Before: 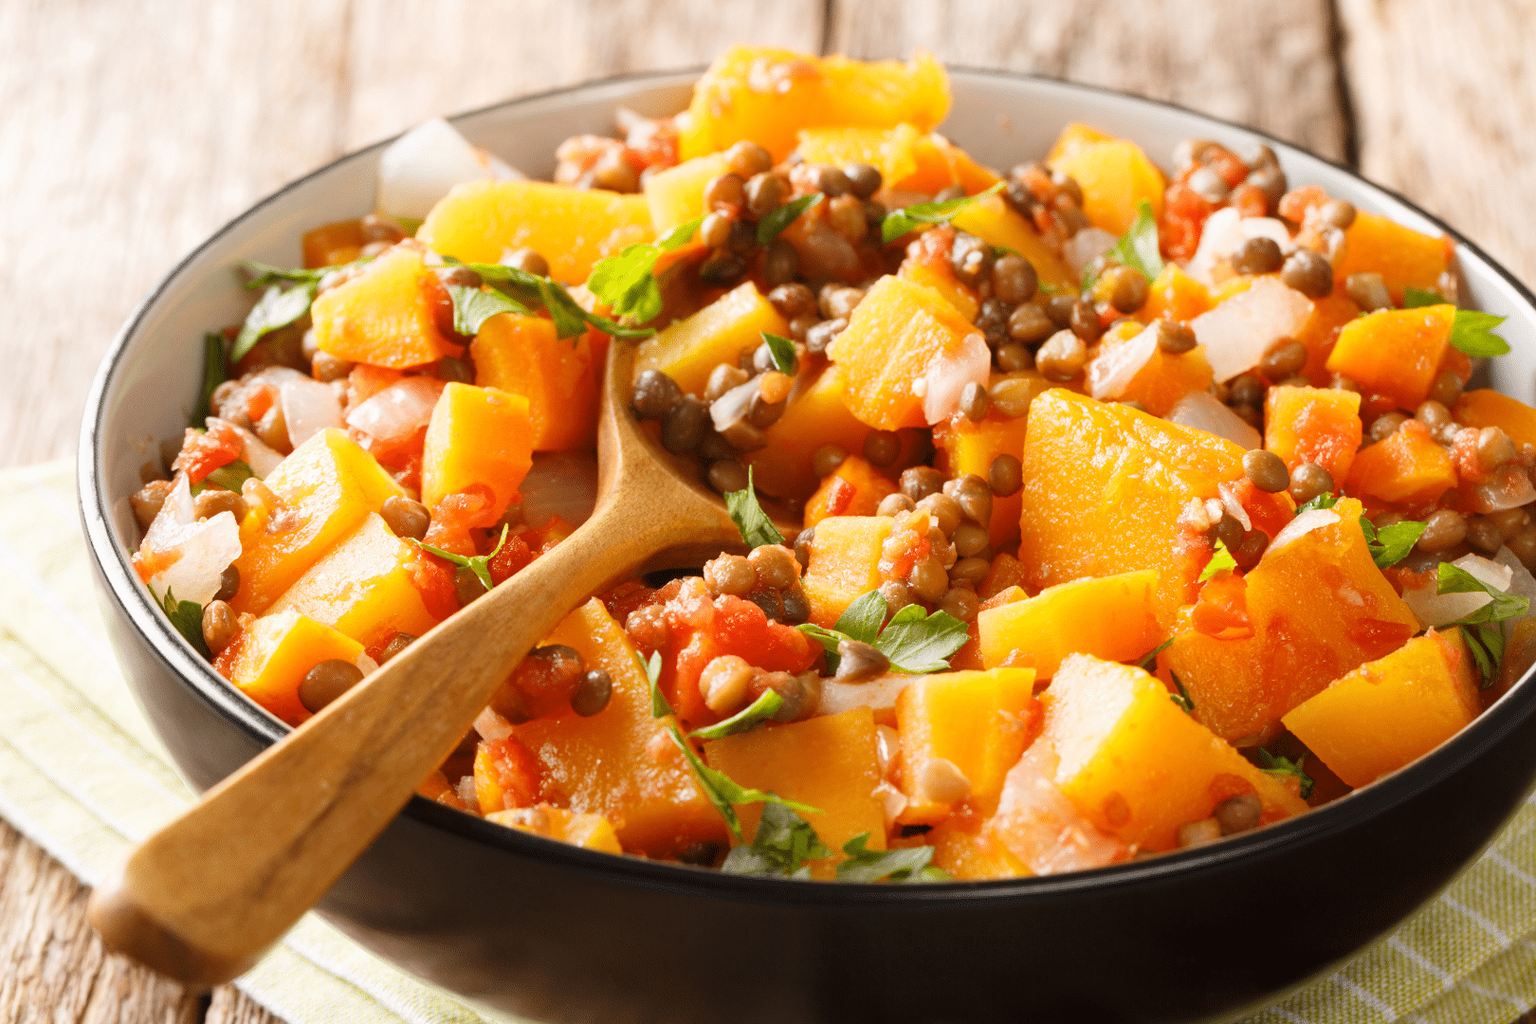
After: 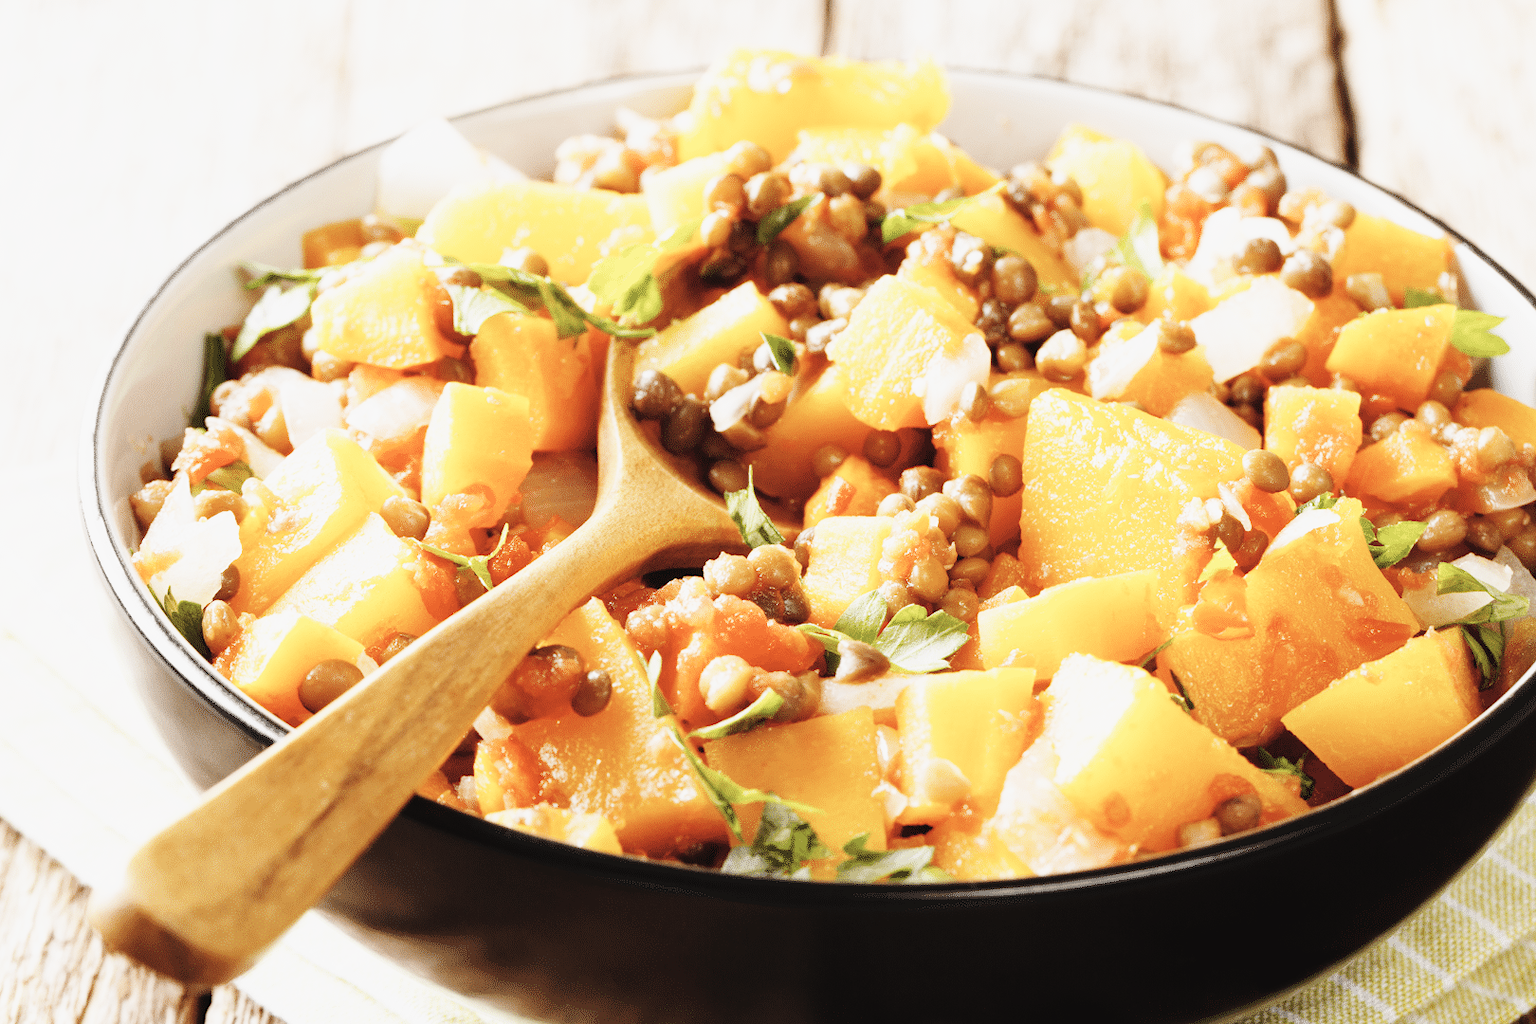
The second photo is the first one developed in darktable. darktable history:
base curve: curves: ch0 [(0, 0) (0, 0) (0.002, 0.001) (0.008, 0.003) (0.019, 0.011) (0.037, 0.037) (0.064, 0.11) (0.102, 0.232) (0.152, 0.379) (0.216, 0.524) (0.296, 0.665) (0.394, 0.789) (0.512, 0.881) (0.651, 0.945) (0.813, 0.986) (1, 1)], preserve colors none
contrast brightness saturation: contrast -0.05, saturation -0.393
